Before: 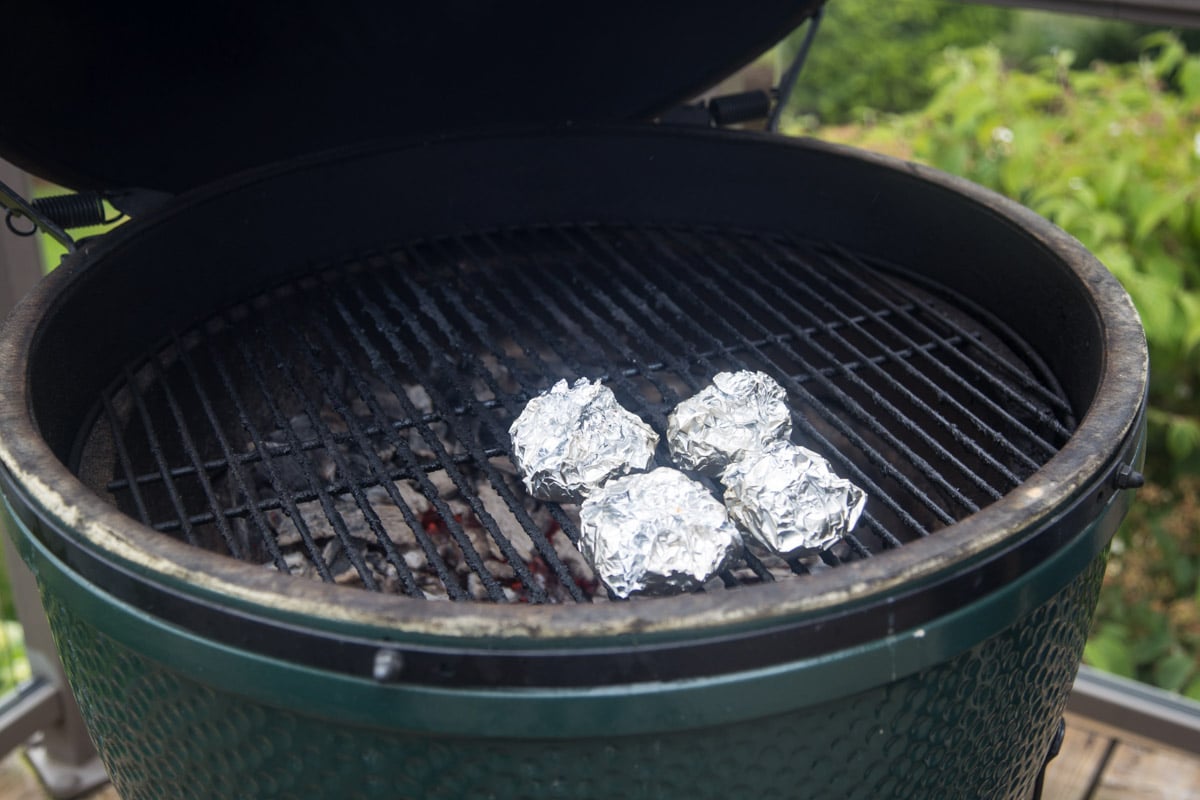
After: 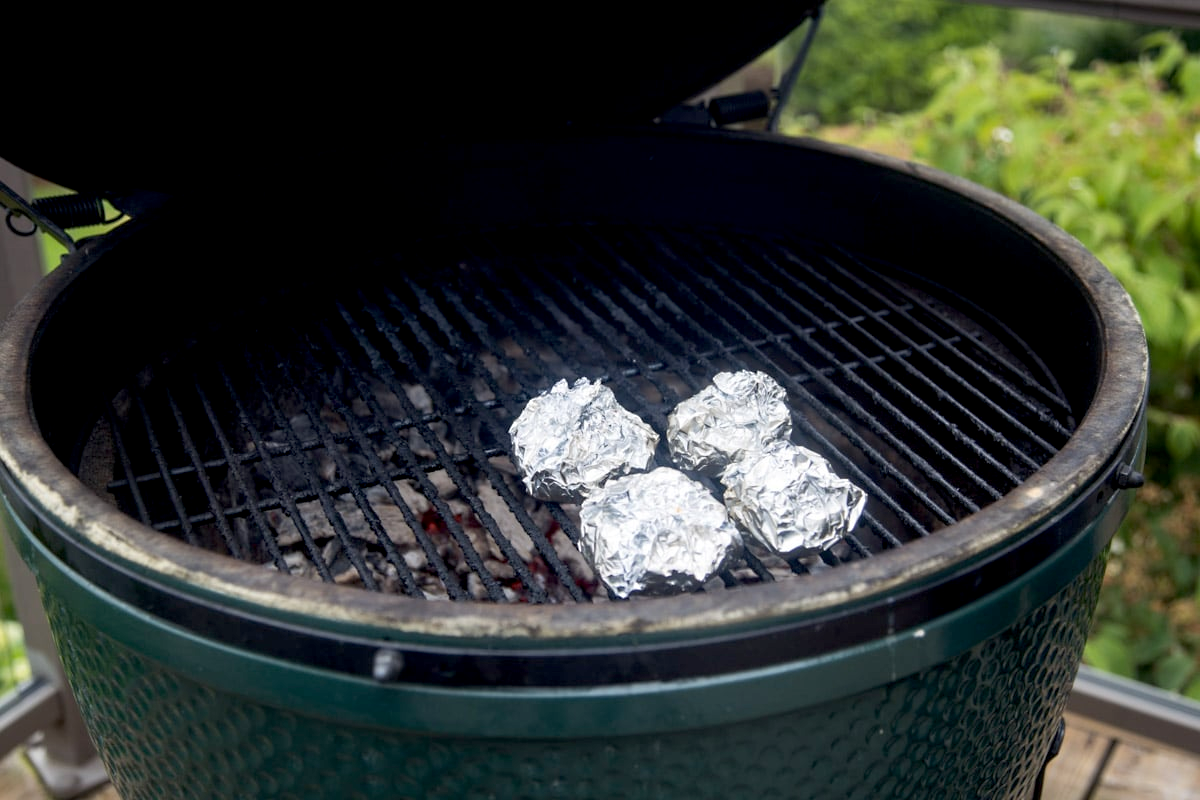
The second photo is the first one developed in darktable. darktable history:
exposure: black level correction 0.01, exposure 0.014 EV, compensate highlight preservation false
sharpen: radius 5.325, amount 0.312, threshold 26.433
